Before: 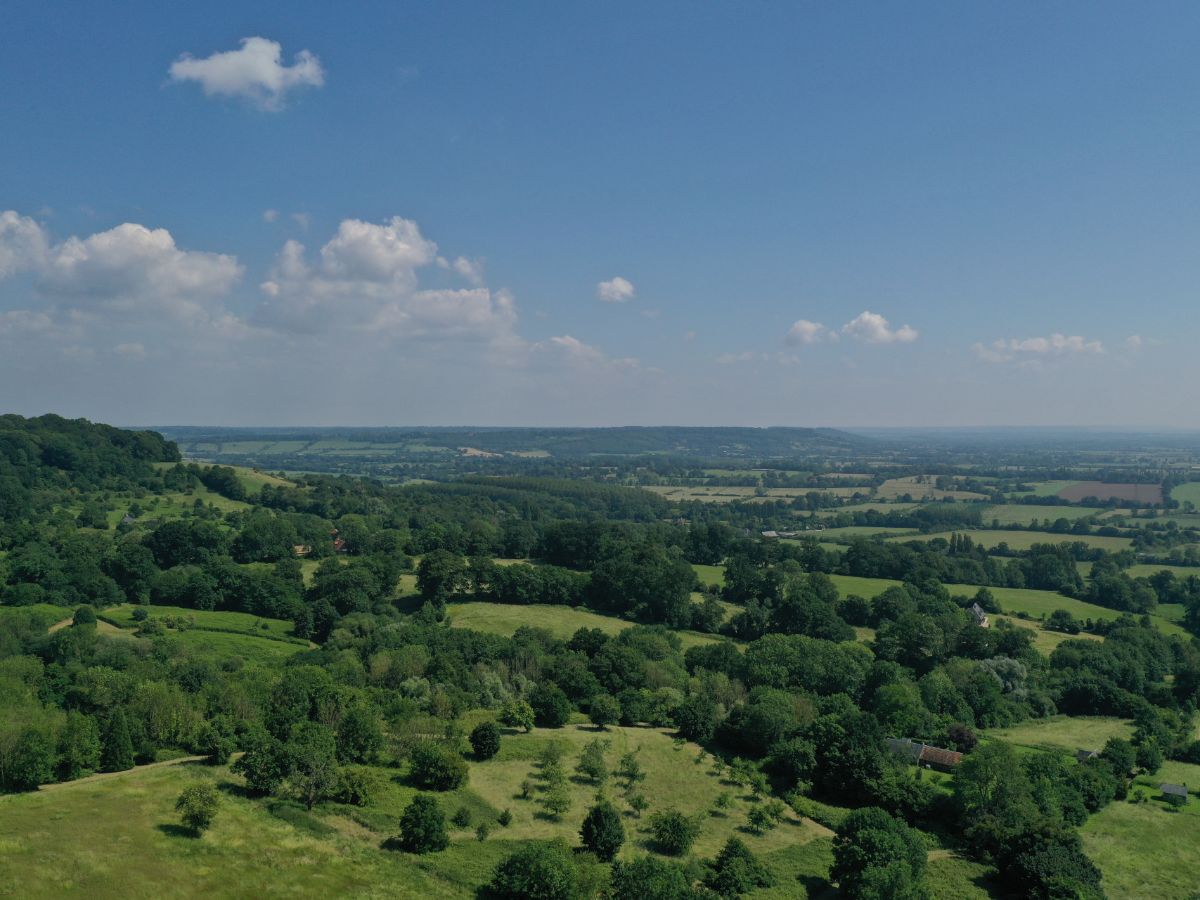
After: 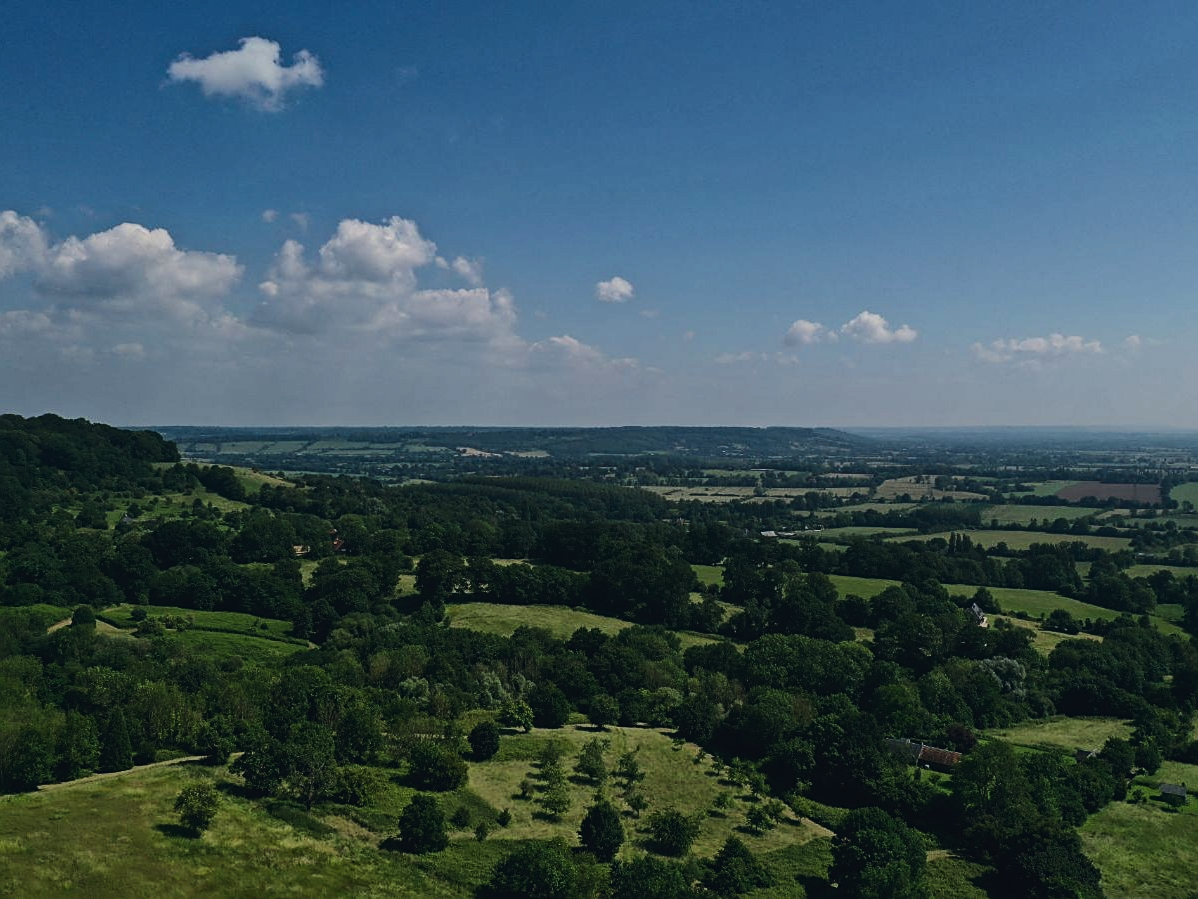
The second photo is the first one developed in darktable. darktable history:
haze removal: strength 0.113, distance 0.246, compatibility mode true, adaptive false
crop and rotate: left 0.139%, bottom 0.004%
exposure: black level correction -0.015, exposure -0.535 EV, compensate highlight preservation false
color balance rgb: global offset › chroma 0.054%, global offset › hue 253.96°, linear chroma grading › mid-tones 7.524%, perceptual saturation grading › global saturation -2.154%, perceptual saturation grading › highlights -7.96%, perceptual saturation grading › mid-tones 7.333%, perceptual saturation grading › shadows 4.954%, global vibrance 20%
sharpen: on, module defaults
tone curve: curves: ch0 [(0, 0) (0.091, 0.066) (0.184, 0.16) (0.491, 0.519) (0.748, 0.765) (1, 0.919)]; ch1 [(0, 0) (0.179, 0.173) (0.322, 0.32) (0.424, 0.424) (0.502, 0.5) (0.56, 0.575) (0.631, 0.675) (0.777, 0.806) (1, 1)]; ch2 [(0, 0) (0.434, 0.447) (0.497, 0.498) (0.539, 0.566) (0.676, 0.691) (1, 1)], color space Lab, linked channels, preserve colors none
contrast brightness saturation: contrast 0.278
